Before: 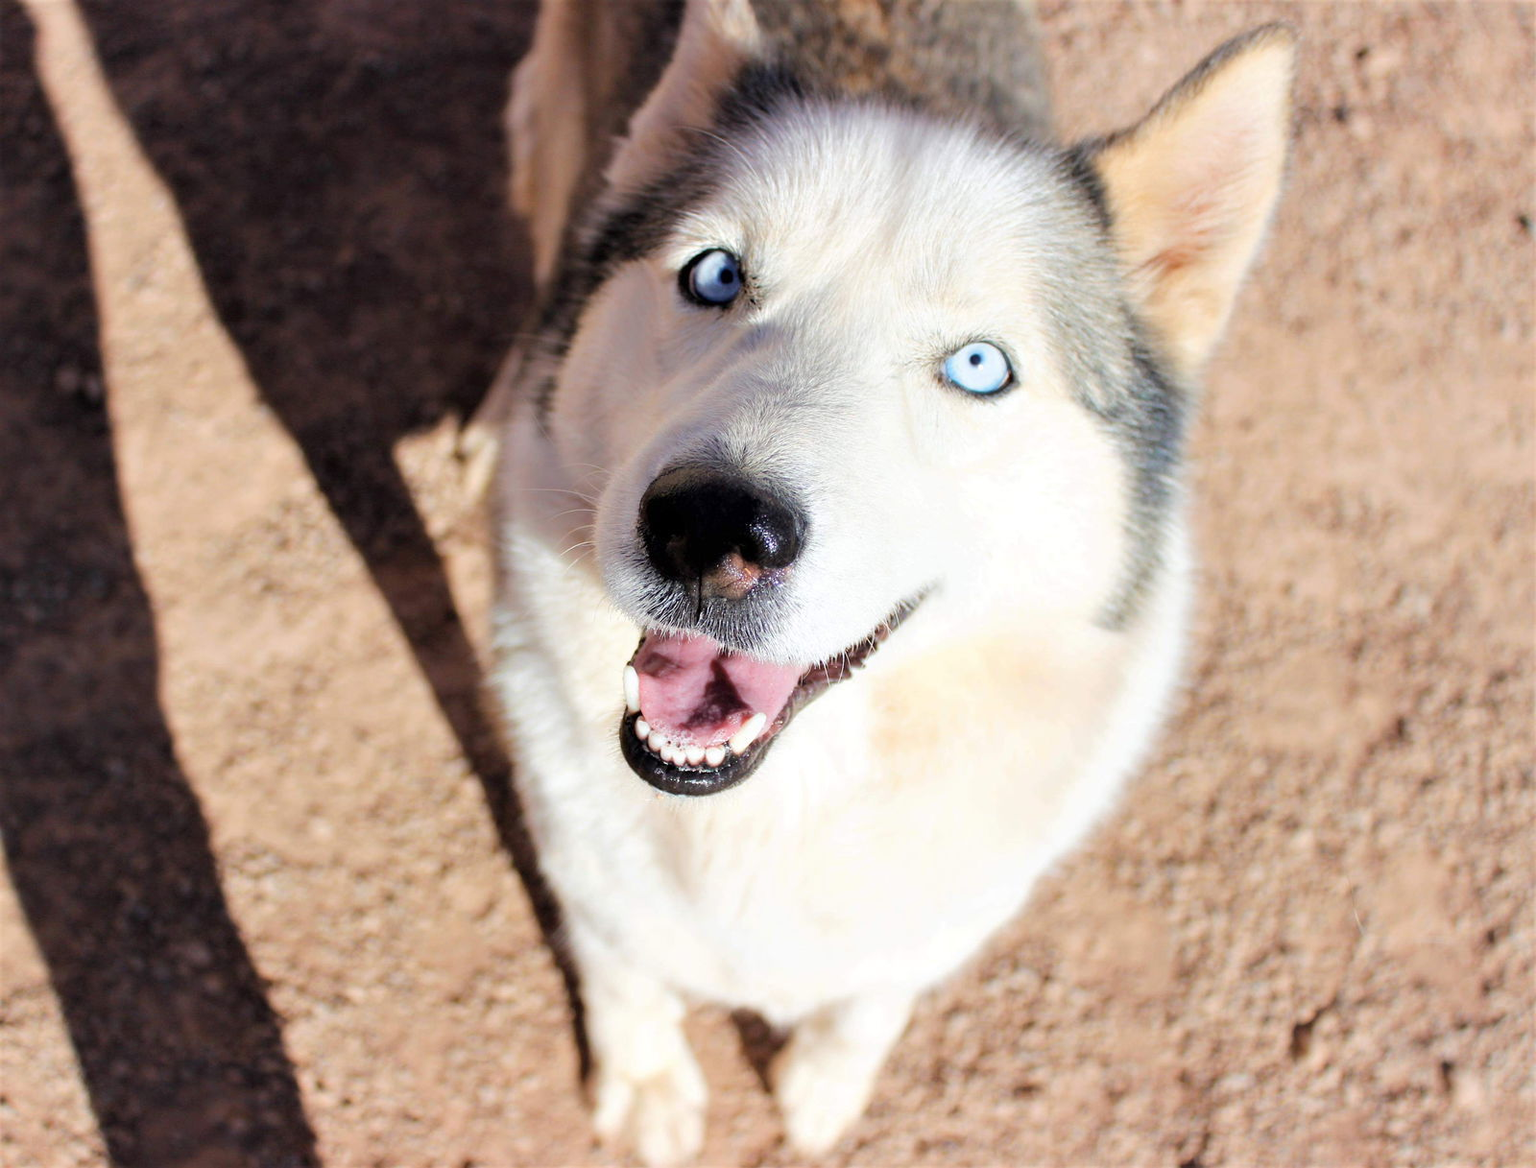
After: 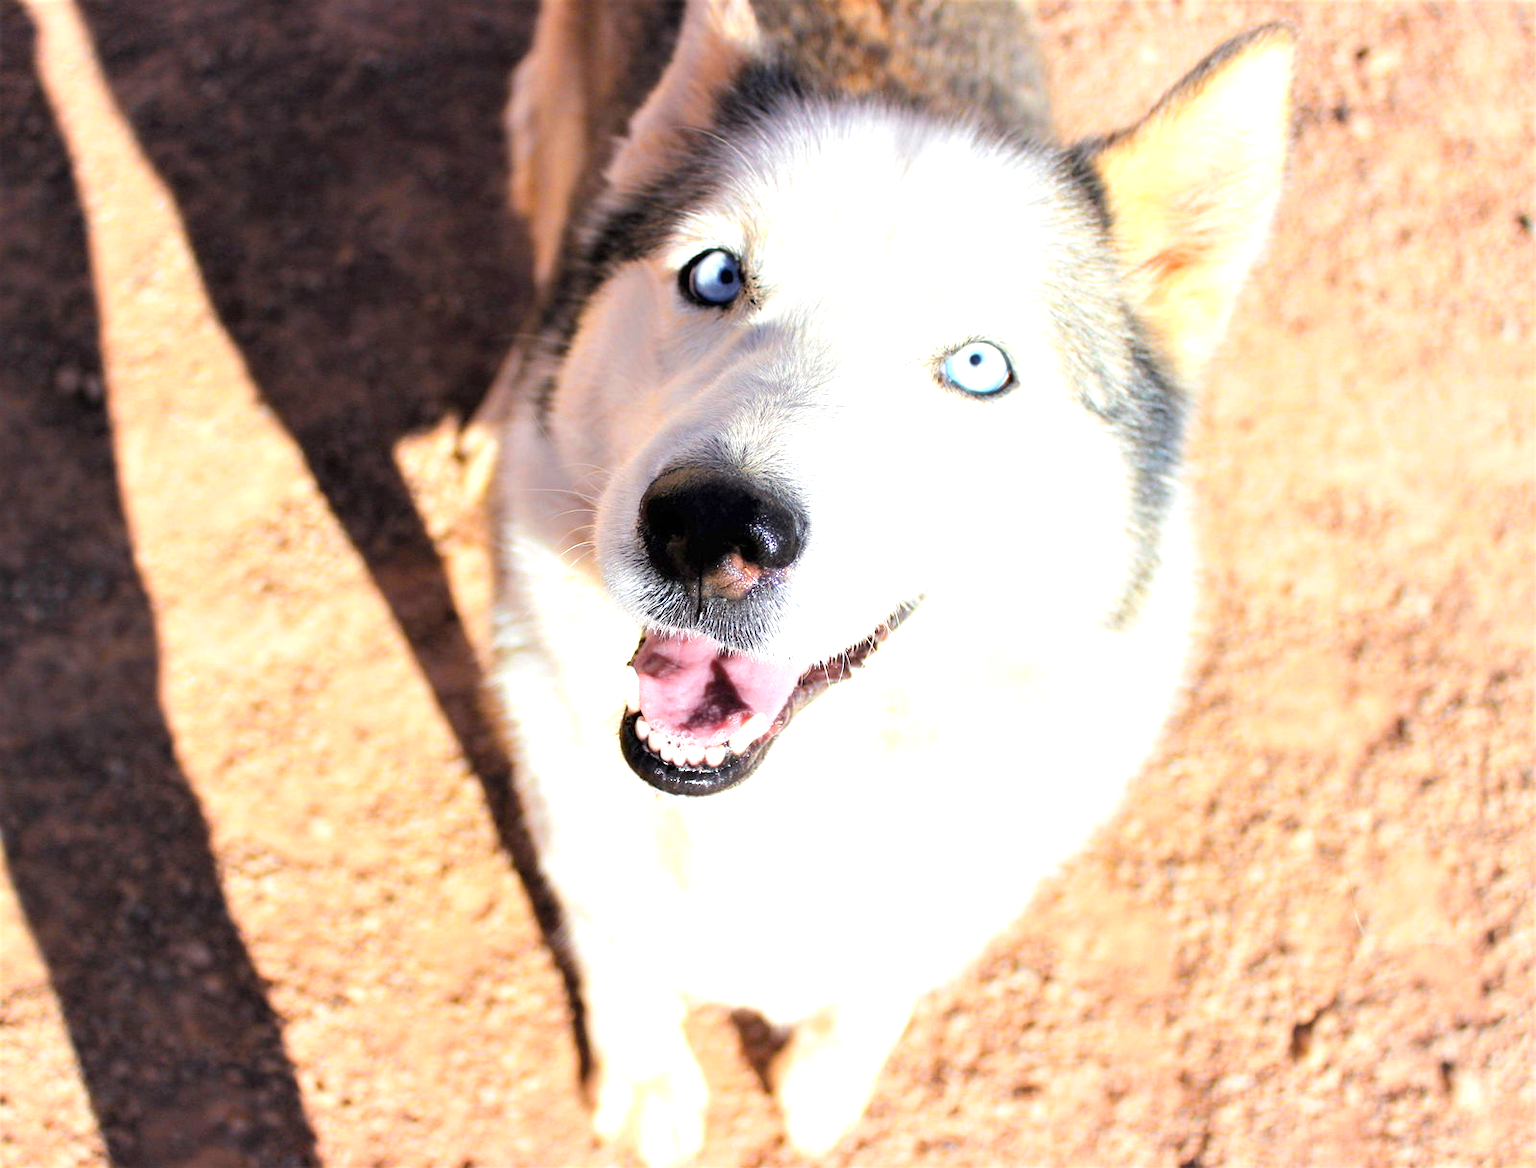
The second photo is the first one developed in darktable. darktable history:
exposure: black level correction 0, exposure 0.692 EV, compensate exposure bias true, compensate highlight preservation false
color zones: curves: ch0 [(0.224, 0.526) (0.75, 0.5)]; ch1 [(0.055, 0.526) (0.224, 0.761) (0.377, 0.526) (0.75, 0.5)]
